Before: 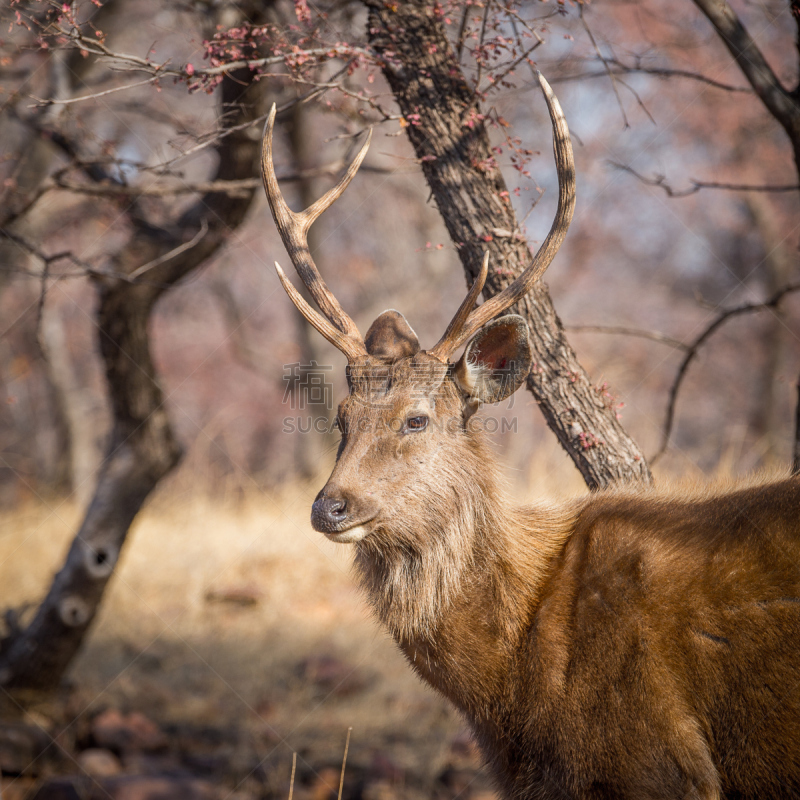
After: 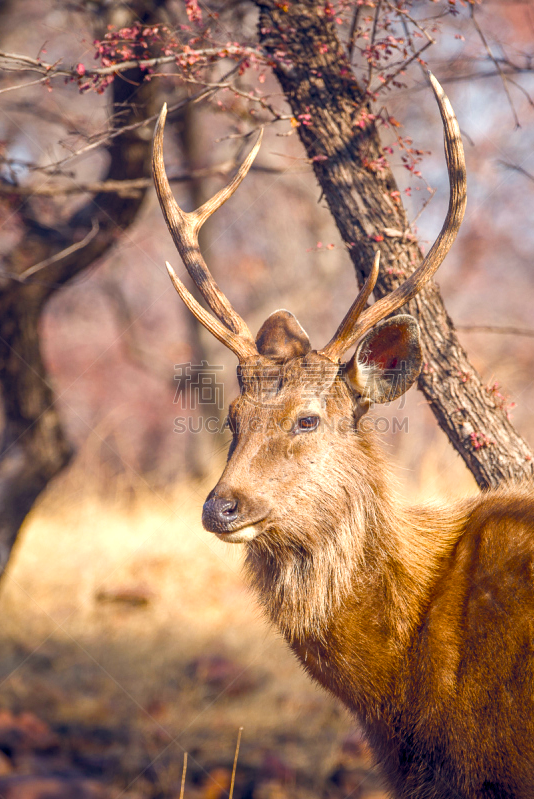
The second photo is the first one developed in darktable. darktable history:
crop and rotate: left 13.692%, right 19.487%
color balance rgb: highlights gain › chroma 2.071%, highlights gain › hue 73.46°, global offset › chroma 0.13%, global offset › hue 253.63°, perceptual saturation grading › global saturation -0.13%, perceptual saturation grading › mid-tones 6.327%, perceptual saturation grading › shadows 72.149%, perceptual brilliance grading › global brilliance 12.588%, global vibrance 20%
exposure: compensate exposure bias true, compensate highlight preservation false
